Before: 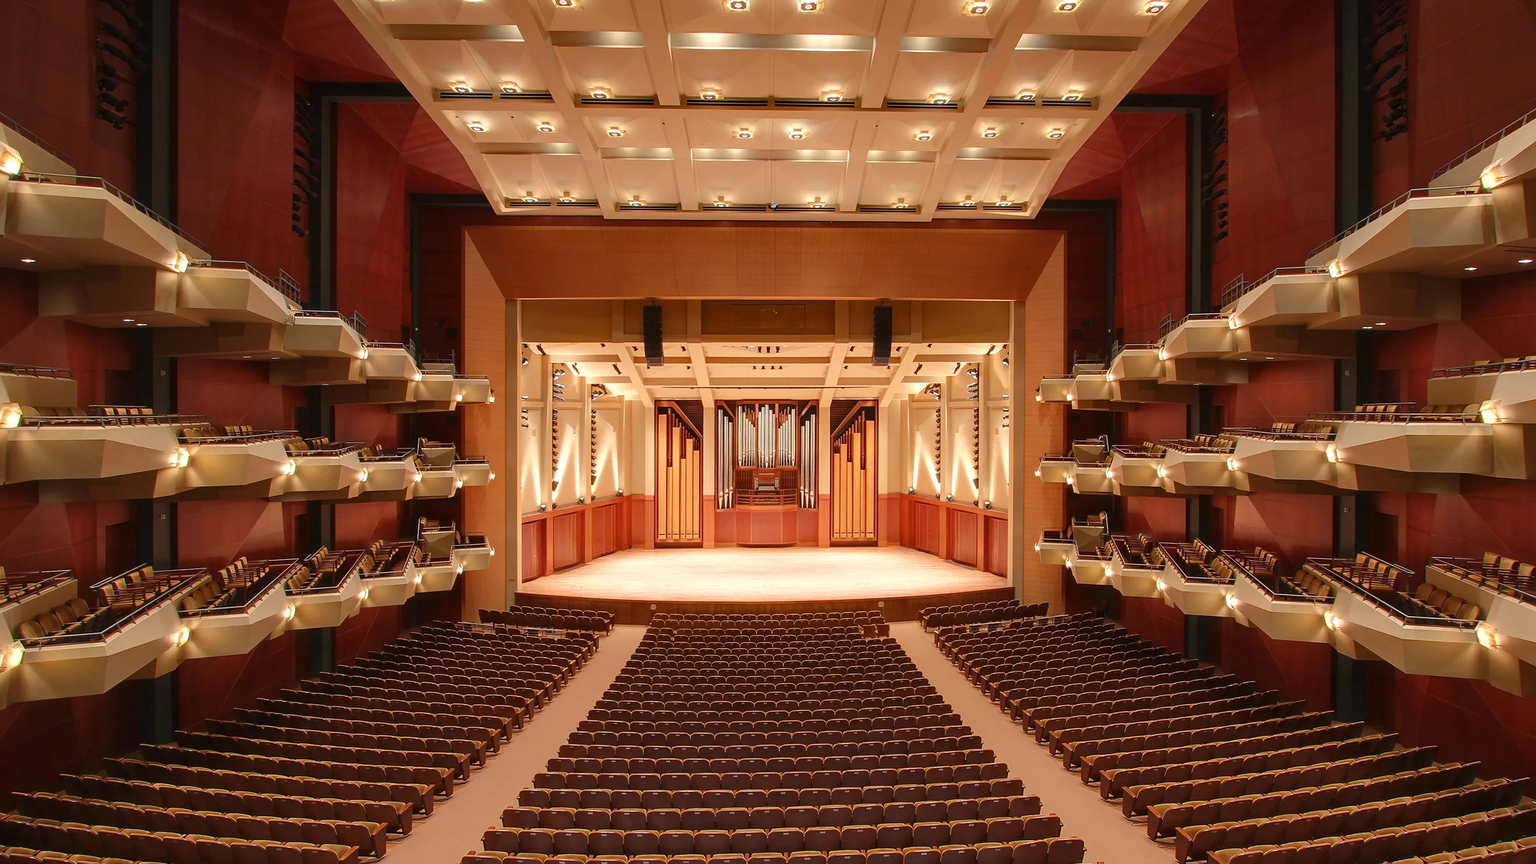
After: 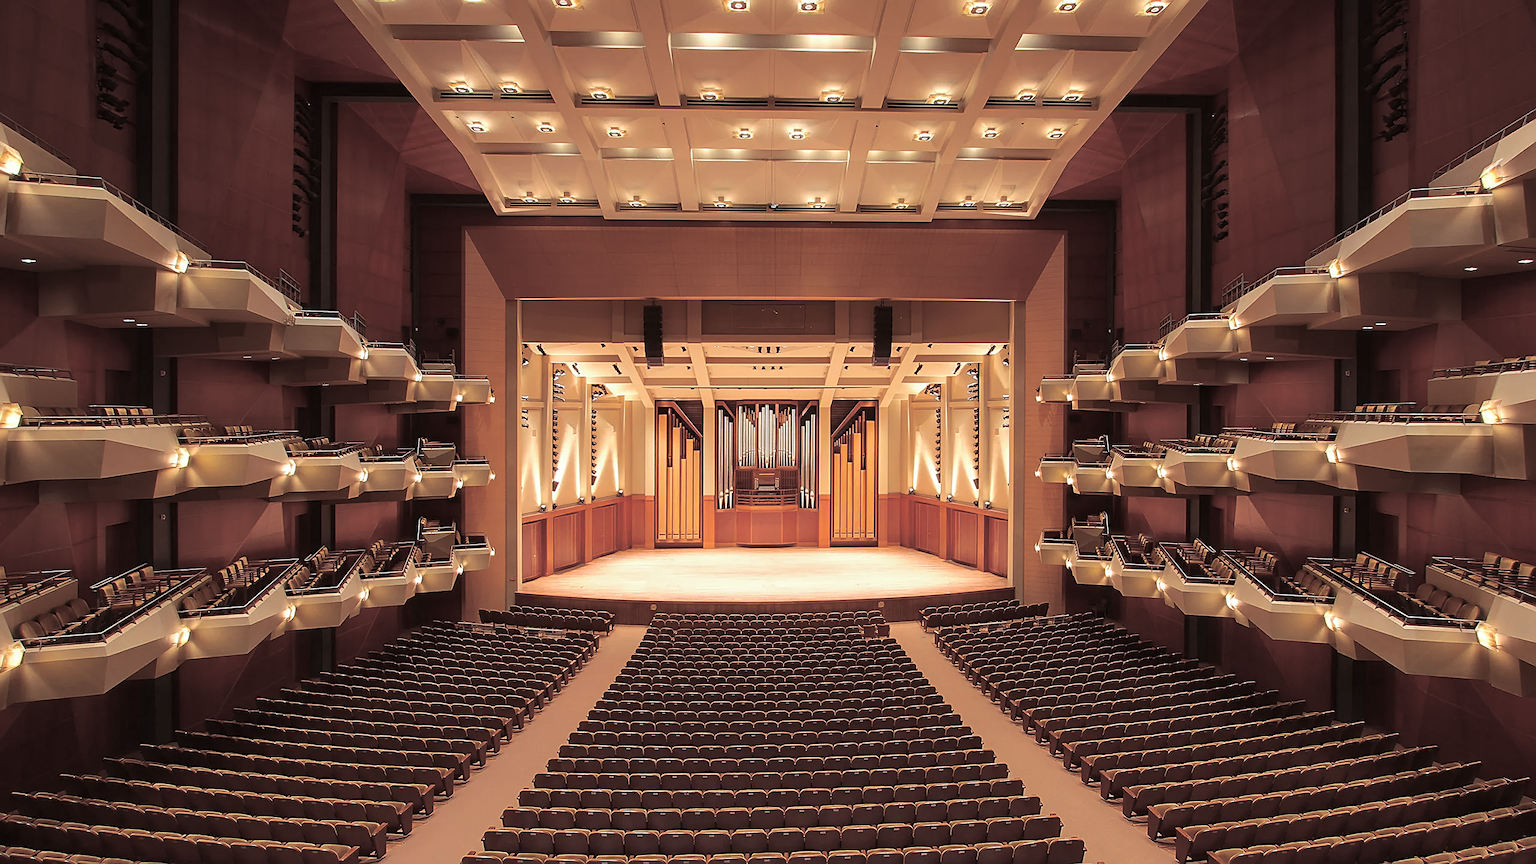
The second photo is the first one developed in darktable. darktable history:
sharpen: on, module defaults
split-toning: shadows › saturation 0.2
